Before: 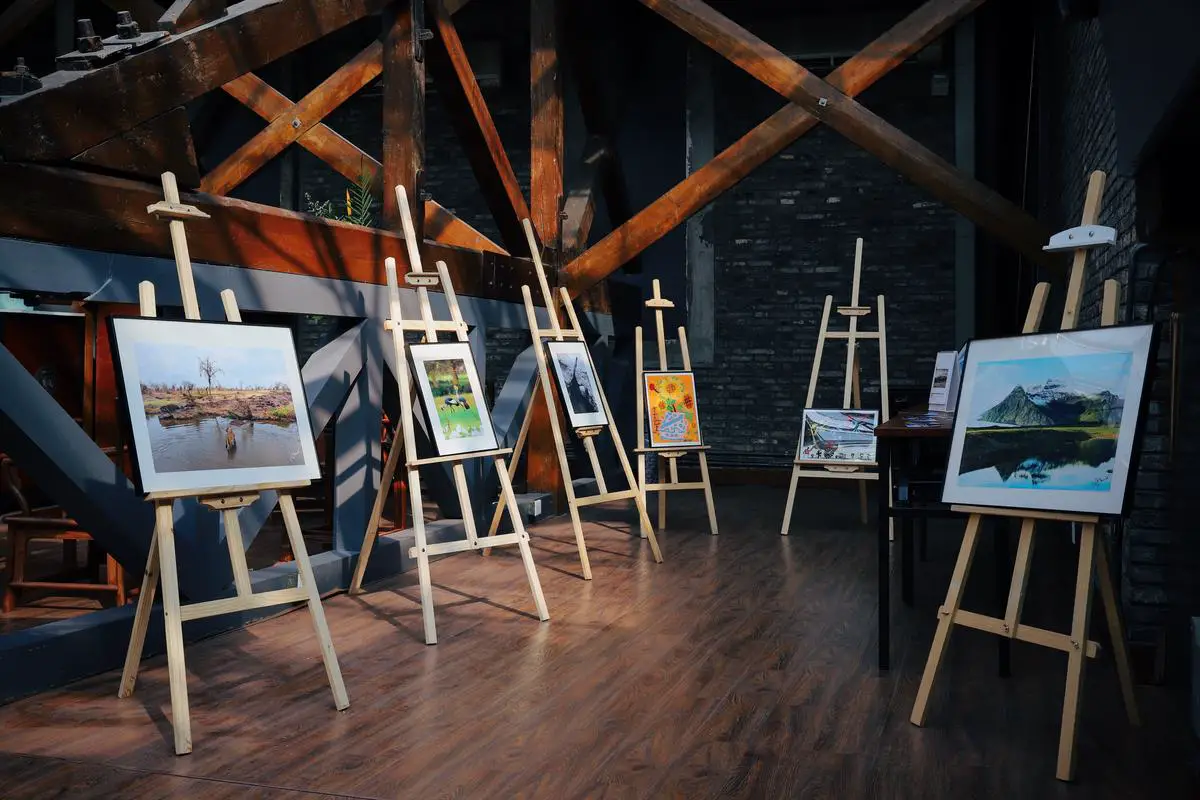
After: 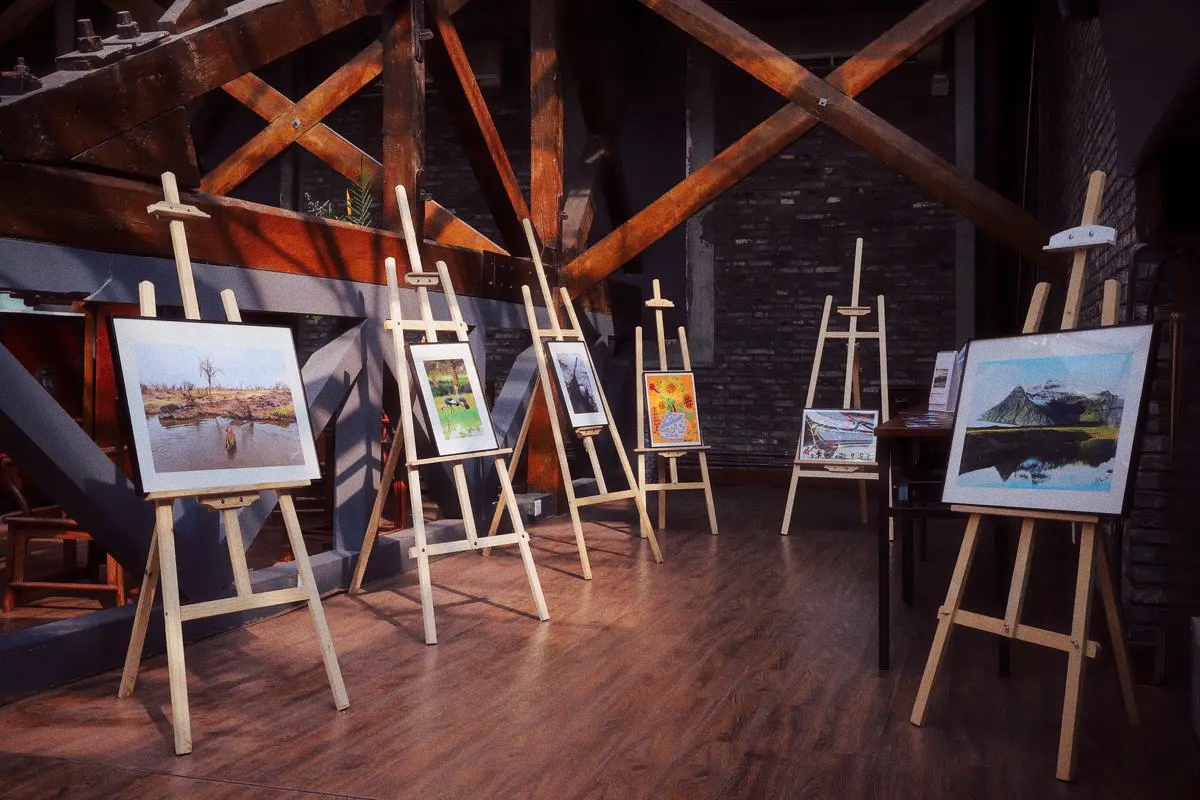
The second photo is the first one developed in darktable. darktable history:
haze removal: strength -0.05
grain: coarseness 0.09 ISO
rgb levels: mode RGB, independent channels, levels [[0, 0.474, 1], [0, 0.5, 1], [0, 0.5, 1]]
